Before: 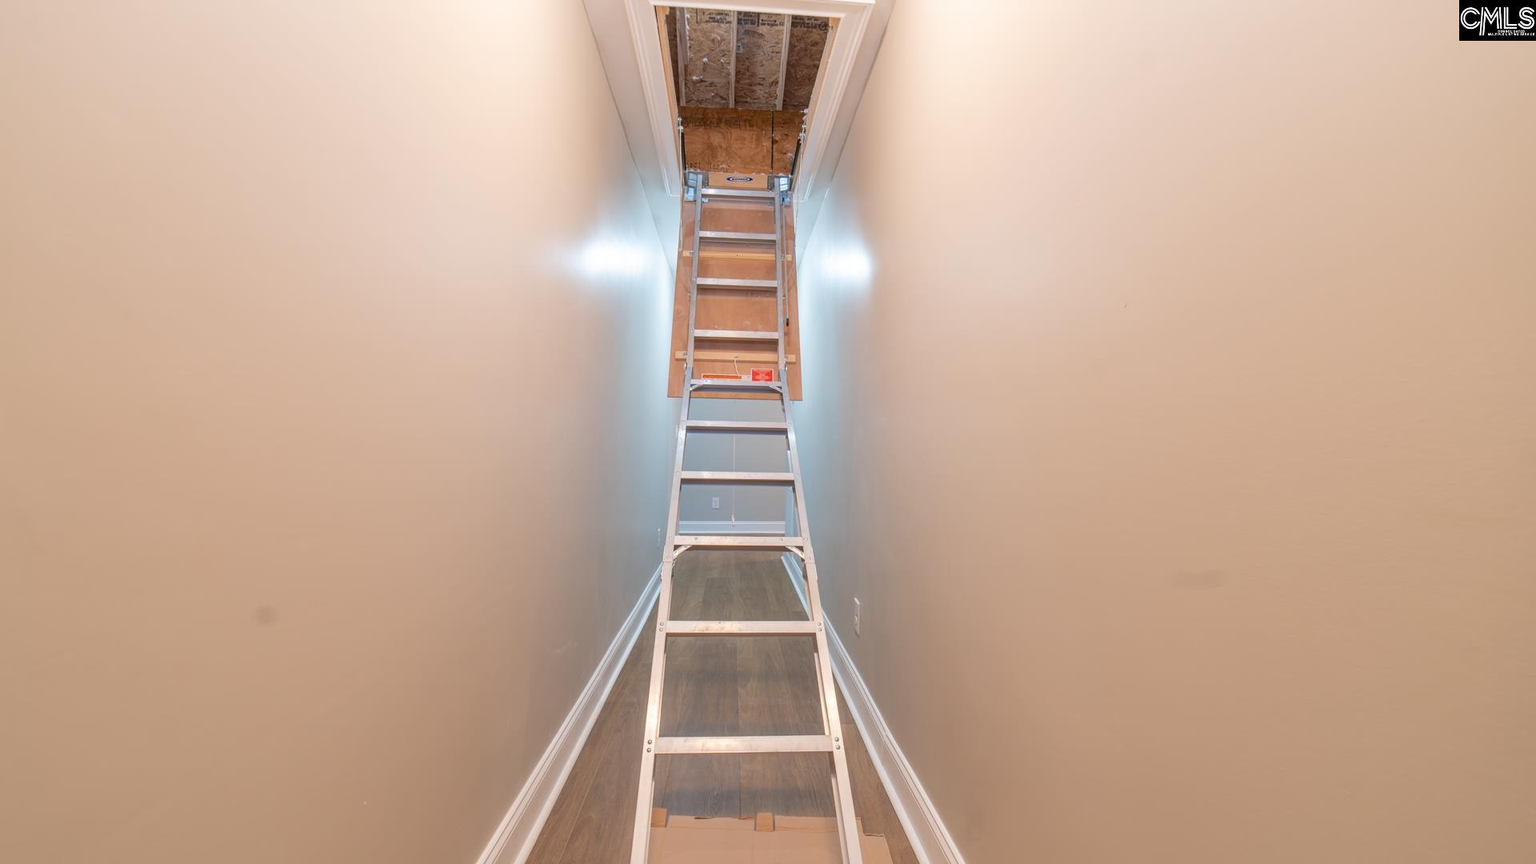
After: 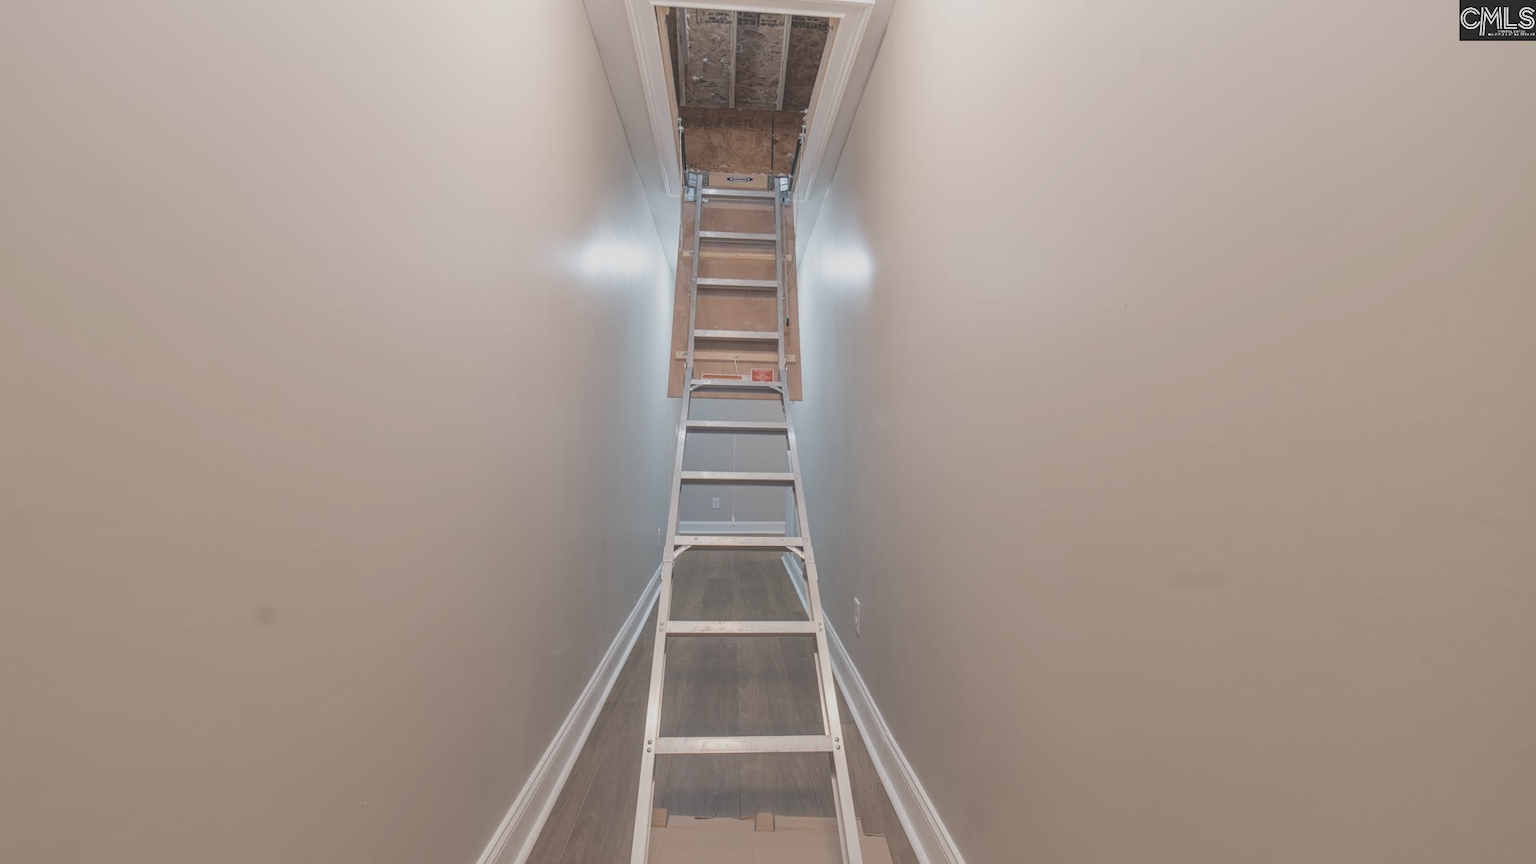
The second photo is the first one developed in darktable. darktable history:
exposure: black level correction -0.036, exposure -0.497 EV, compensate highlight preservation false
color correction: saturation 0.57
